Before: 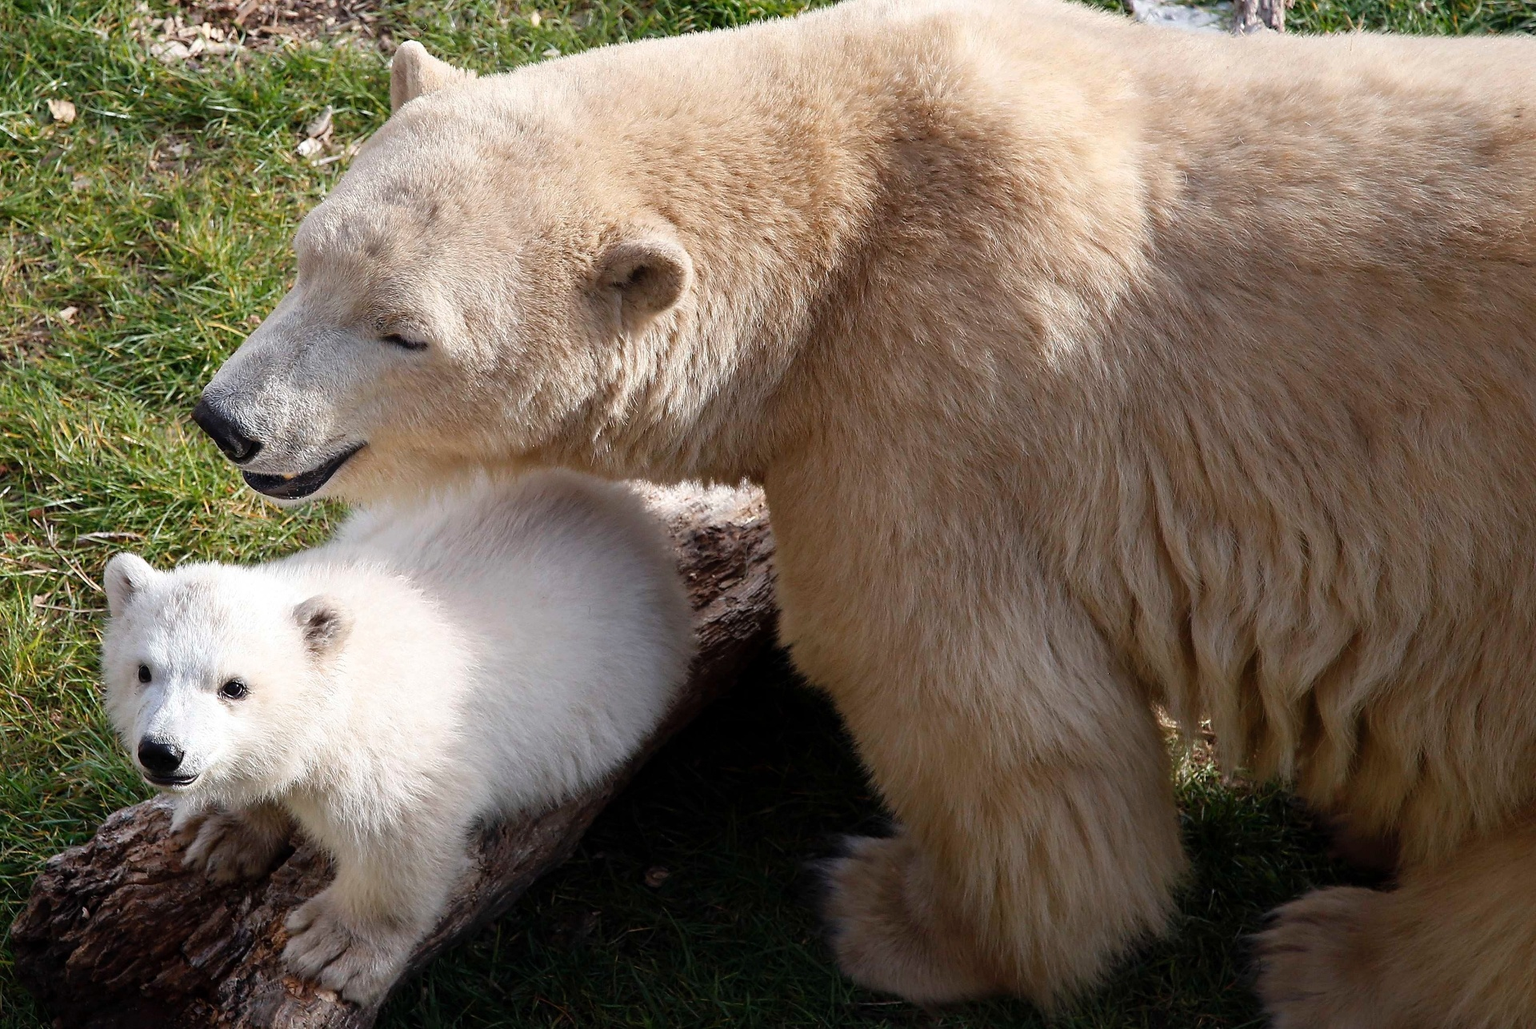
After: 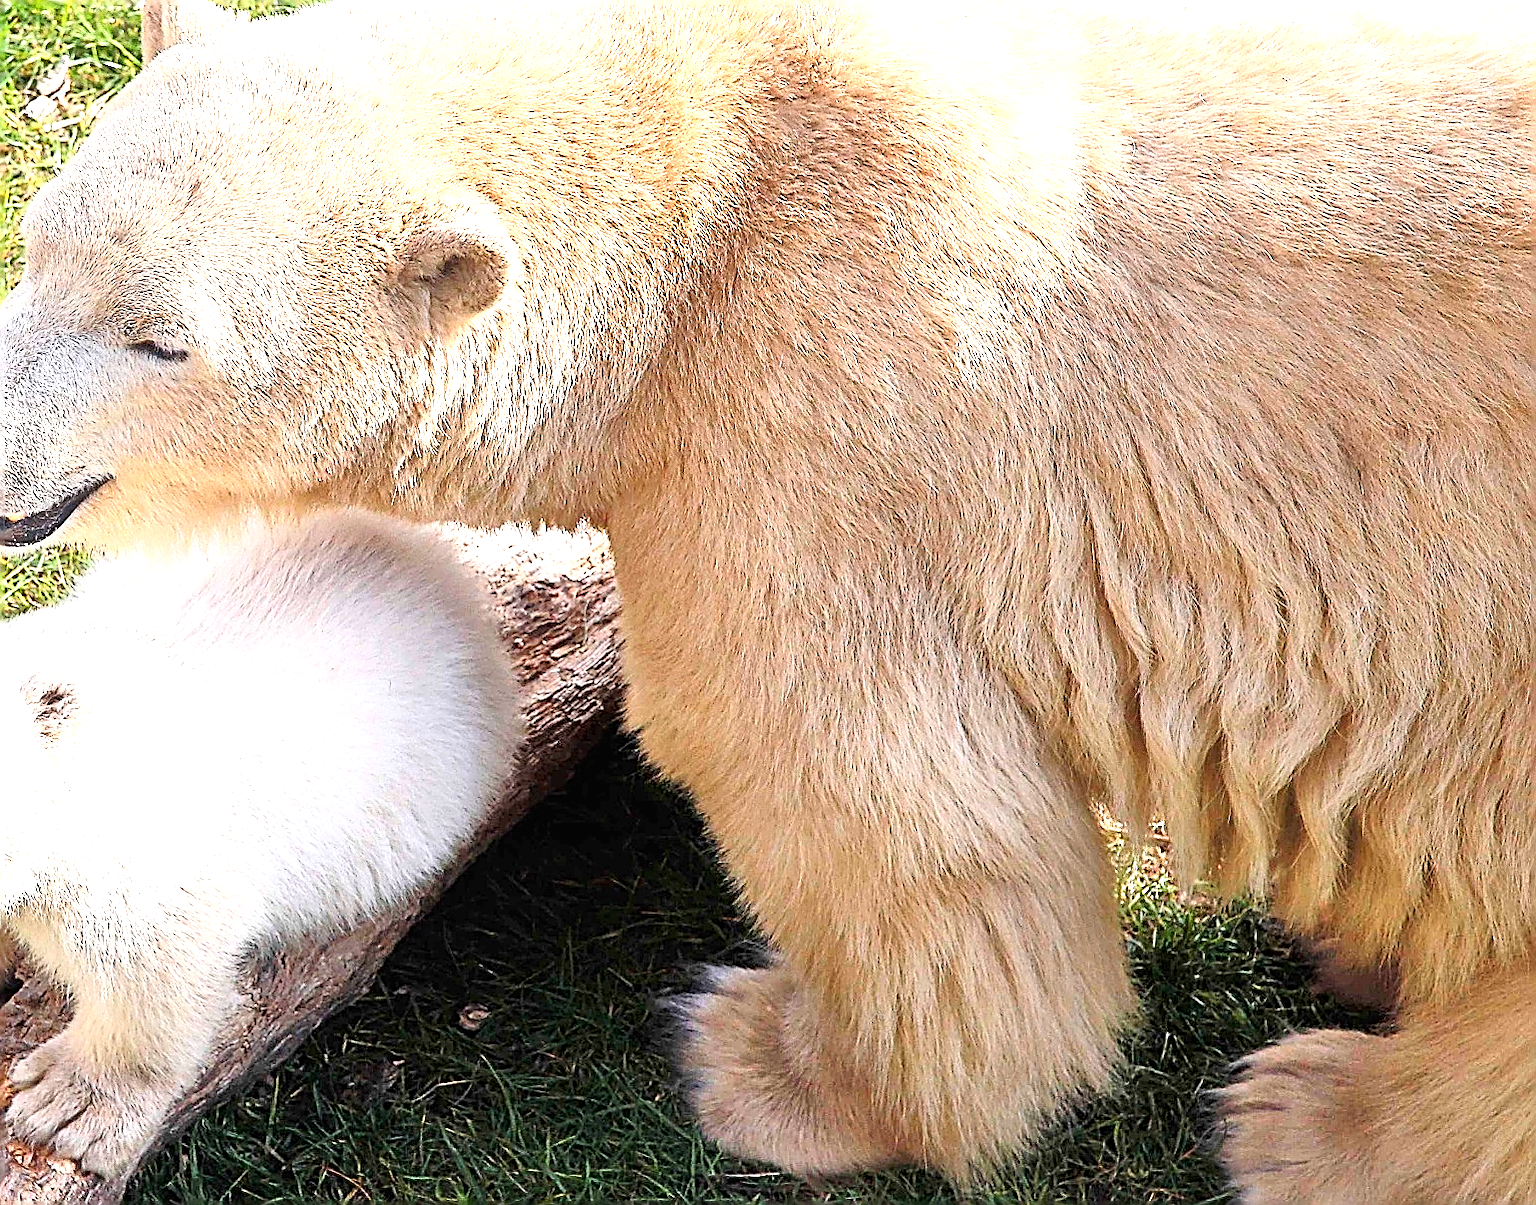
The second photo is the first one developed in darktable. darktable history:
sharpen: amount 1.996
local contrast: mode bilateral grid, contrast 14, coarseness 36, detail 105%, midtone range 0.2
tone equalizer: -7 EV 0.143 EV, -6 EV 0.601 EV, -5 EV 1.13 EV, -4 EV 1.33 EV, -3 EV 1.12 EV, -2 EV 0.6 EV, -1 EV 0.168 EV
contrast brightness saturation: contrast 0.202, brightness 0.151, saturation 0.145
crop and rotate: left 18.069%, top 5.977%, right 1.695%
exposure: black level correction 0, exposure 1.503 EV, compensate highlight preservation false
